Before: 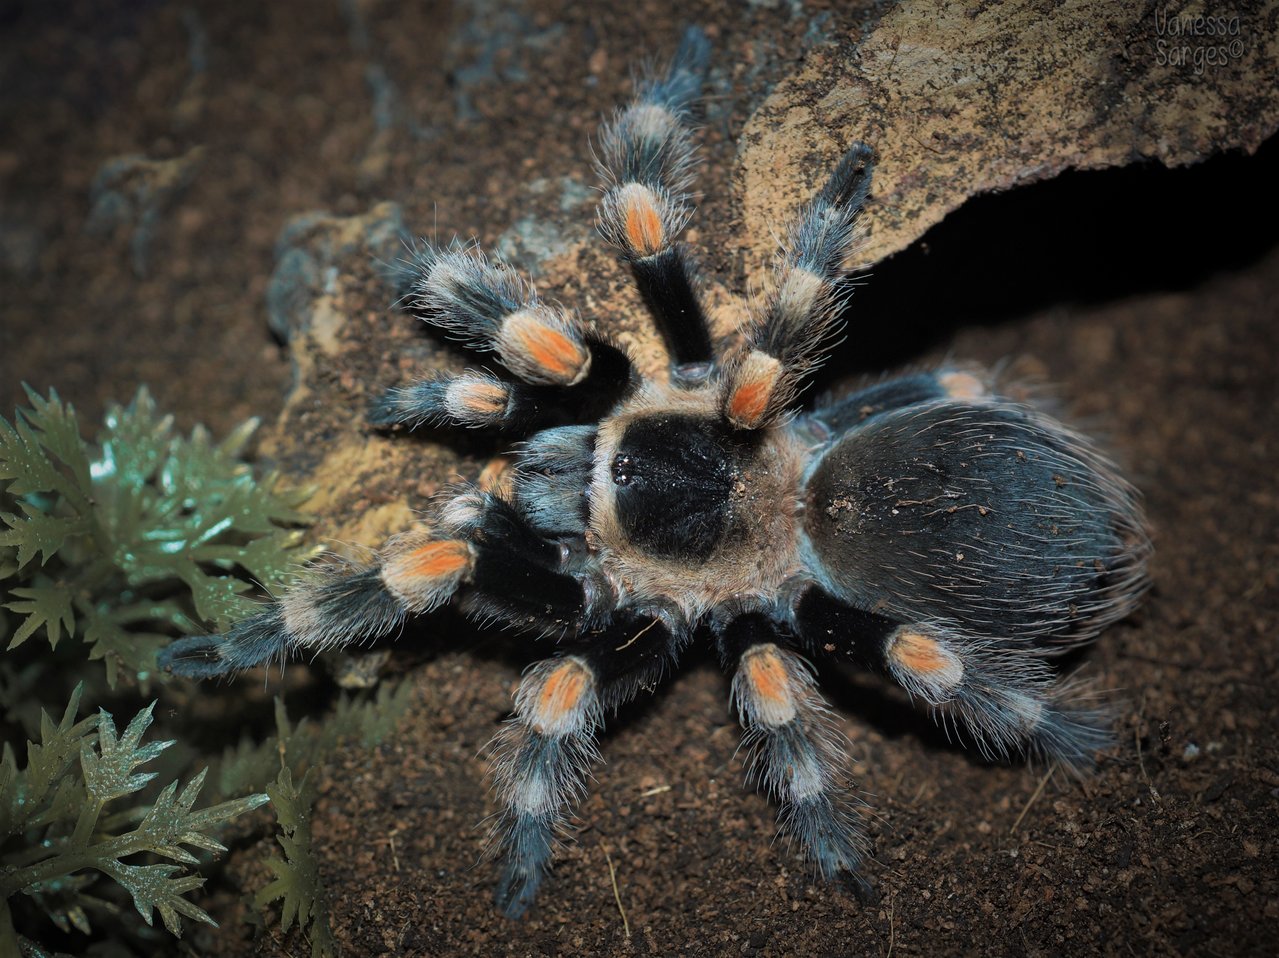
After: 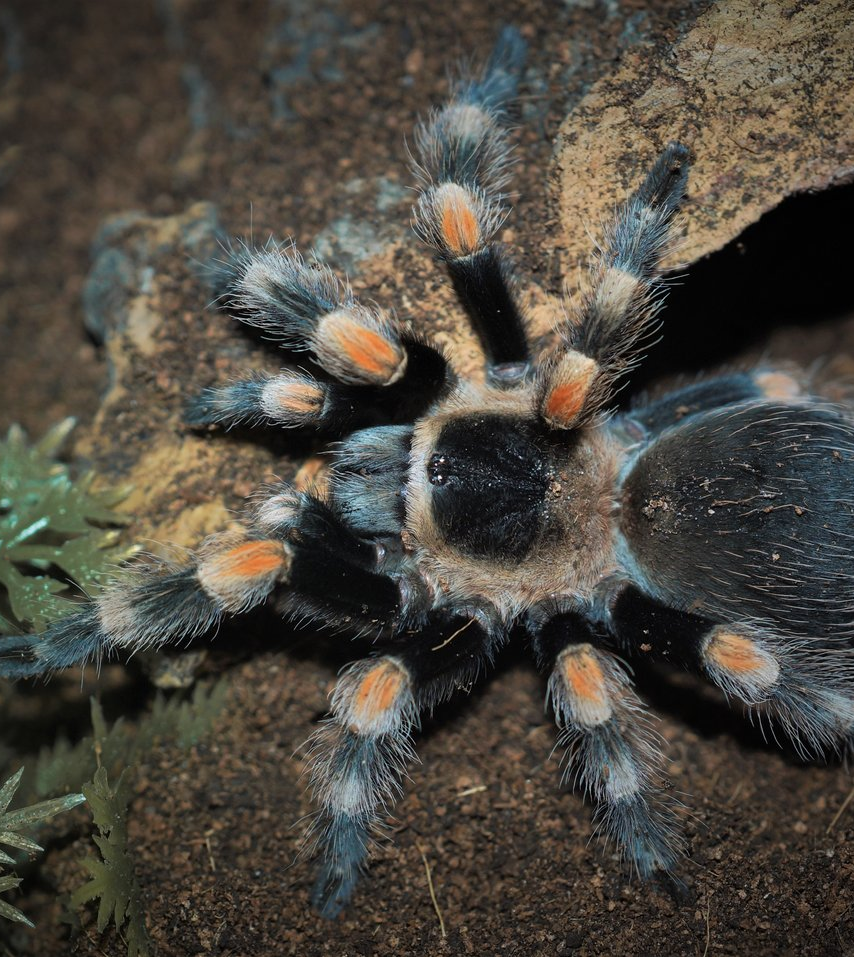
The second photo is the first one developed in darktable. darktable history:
crop and rotate: left 14.435%, right 18.774%
